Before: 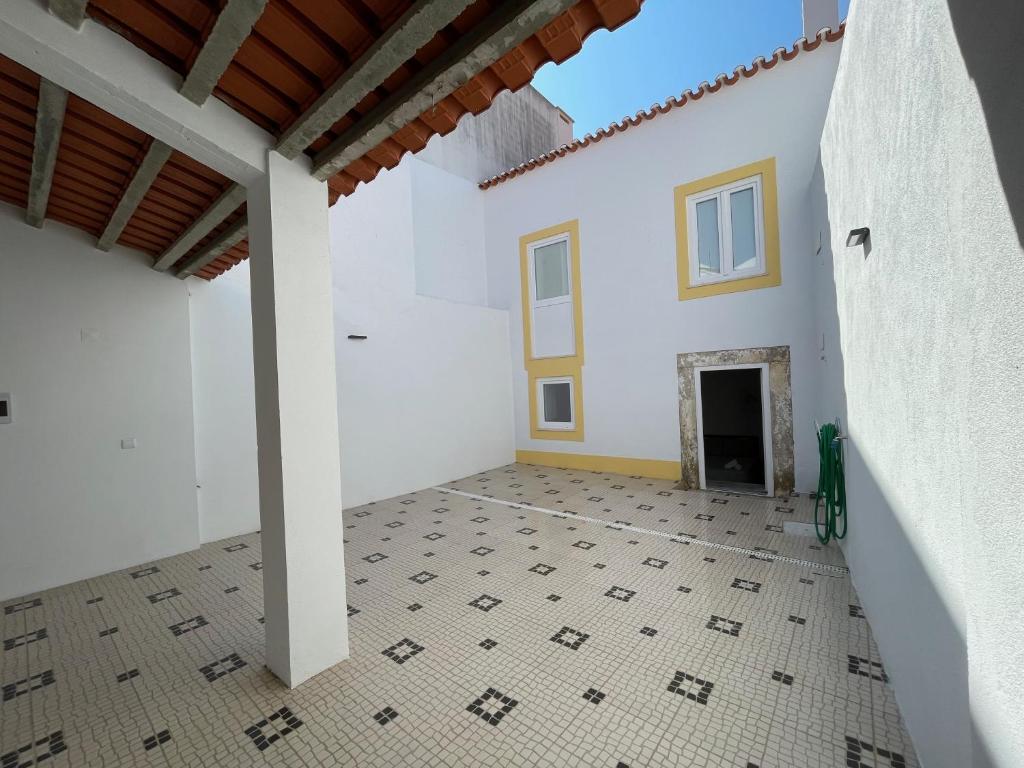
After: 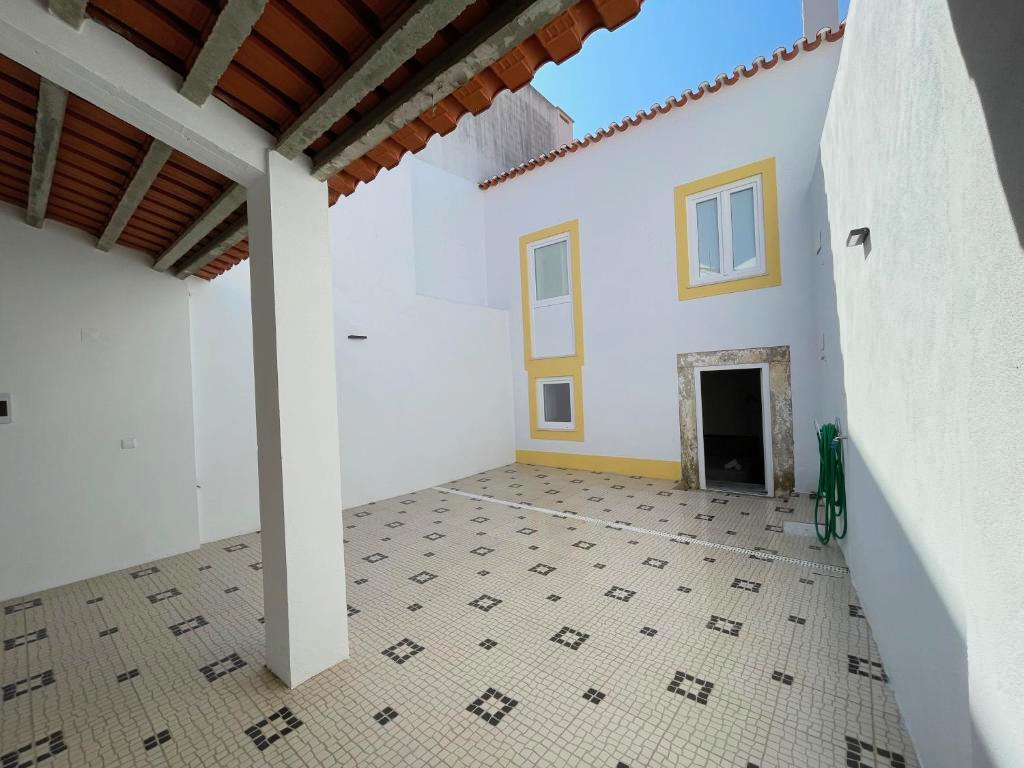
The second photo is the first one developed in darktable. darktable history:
filmic rgb: black relative exposure -11.31 EV, white relative exposure 3.23 EV, hardness 6.84
contrast brightness saturation: contrast 0.07, brightness 0.073, saturation 0.176
